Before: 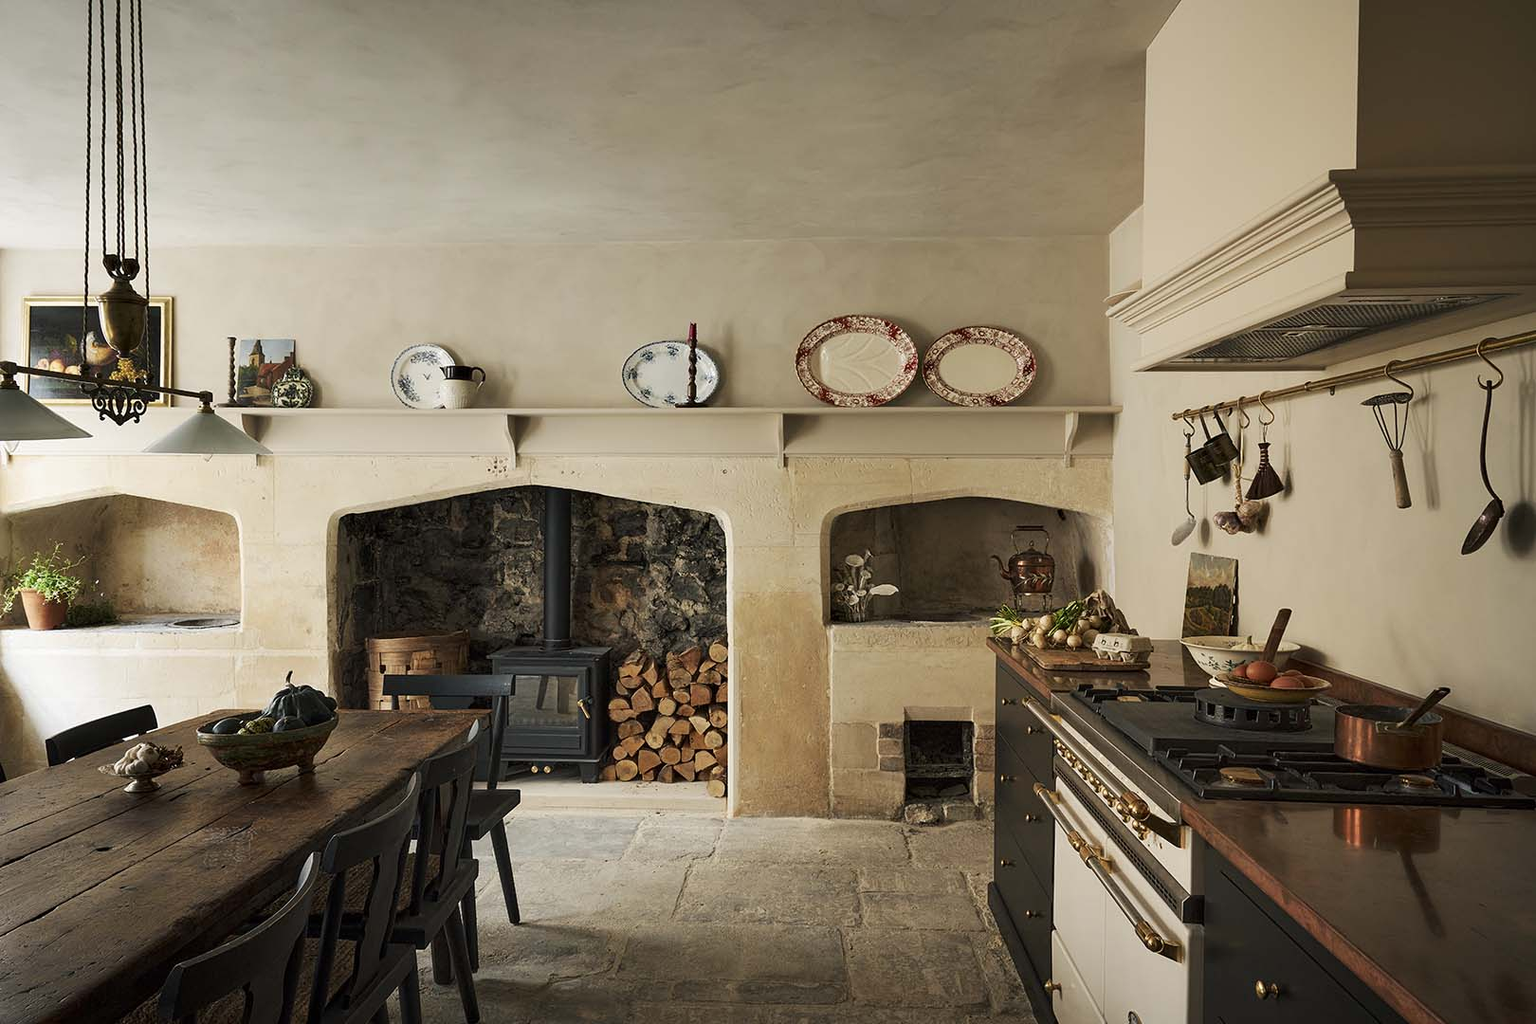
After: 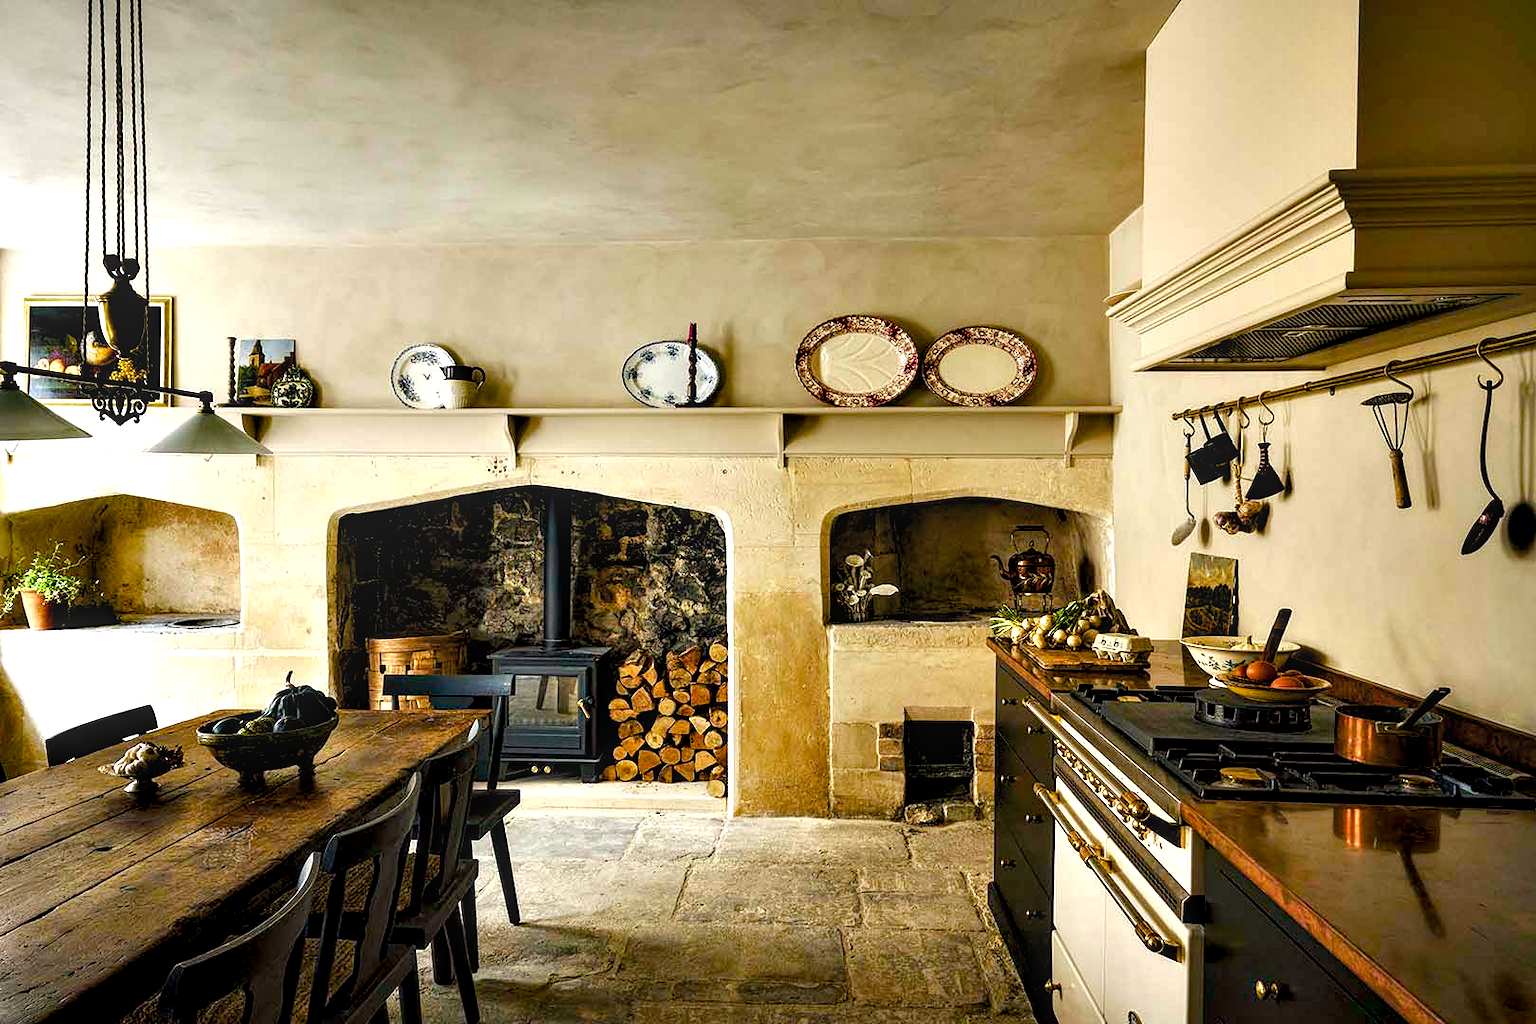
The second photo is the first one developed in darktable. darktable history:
local contrast: detail 130%
color balance rgb: global offset › luminance -0.27%, global offset › hue 259.36°, perceptual saturation grading › global saturation 20%, perceptual saturation grading › highlights -25.376%, perceptual saturation grading › shadows 49.891%, perceptual brilliance grading › global brilliance 9.263%, perceptual brilliance grading › shadows 14.335%, global vibrance 41.08%
contrast equalizer: y [[0.6 ×6], [0.55 ×6], [0 ×6], [0 ×6], [0 ×6]]
